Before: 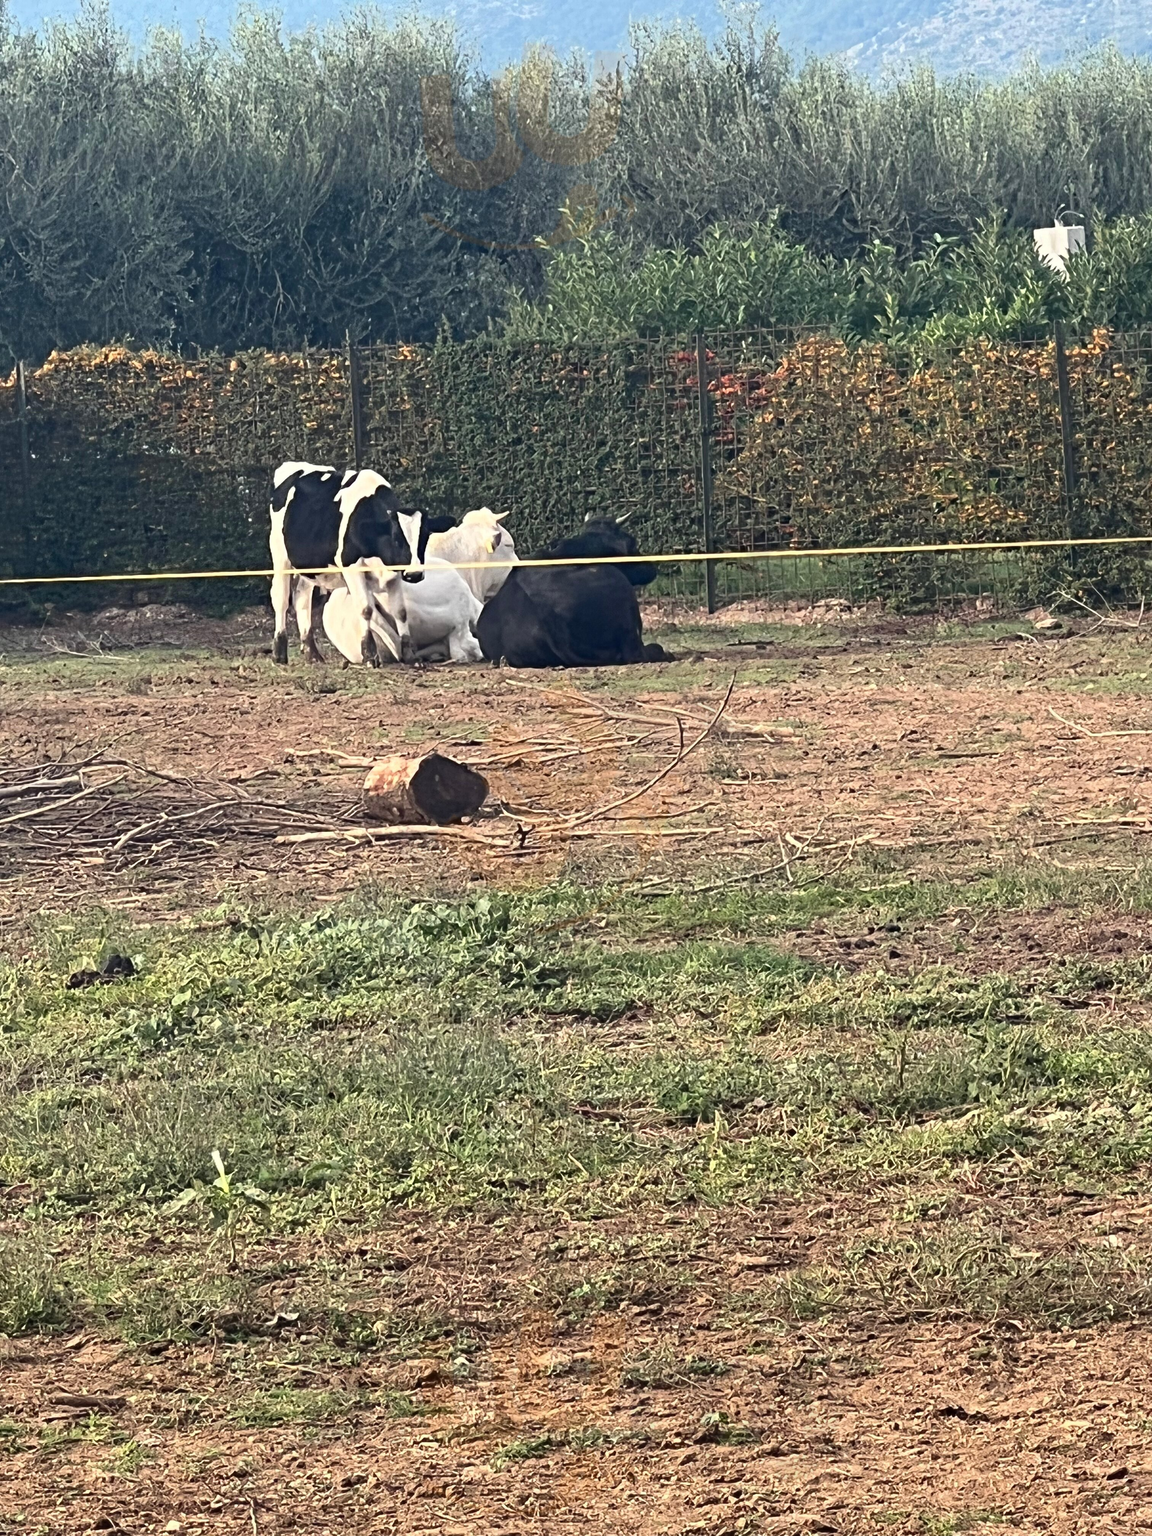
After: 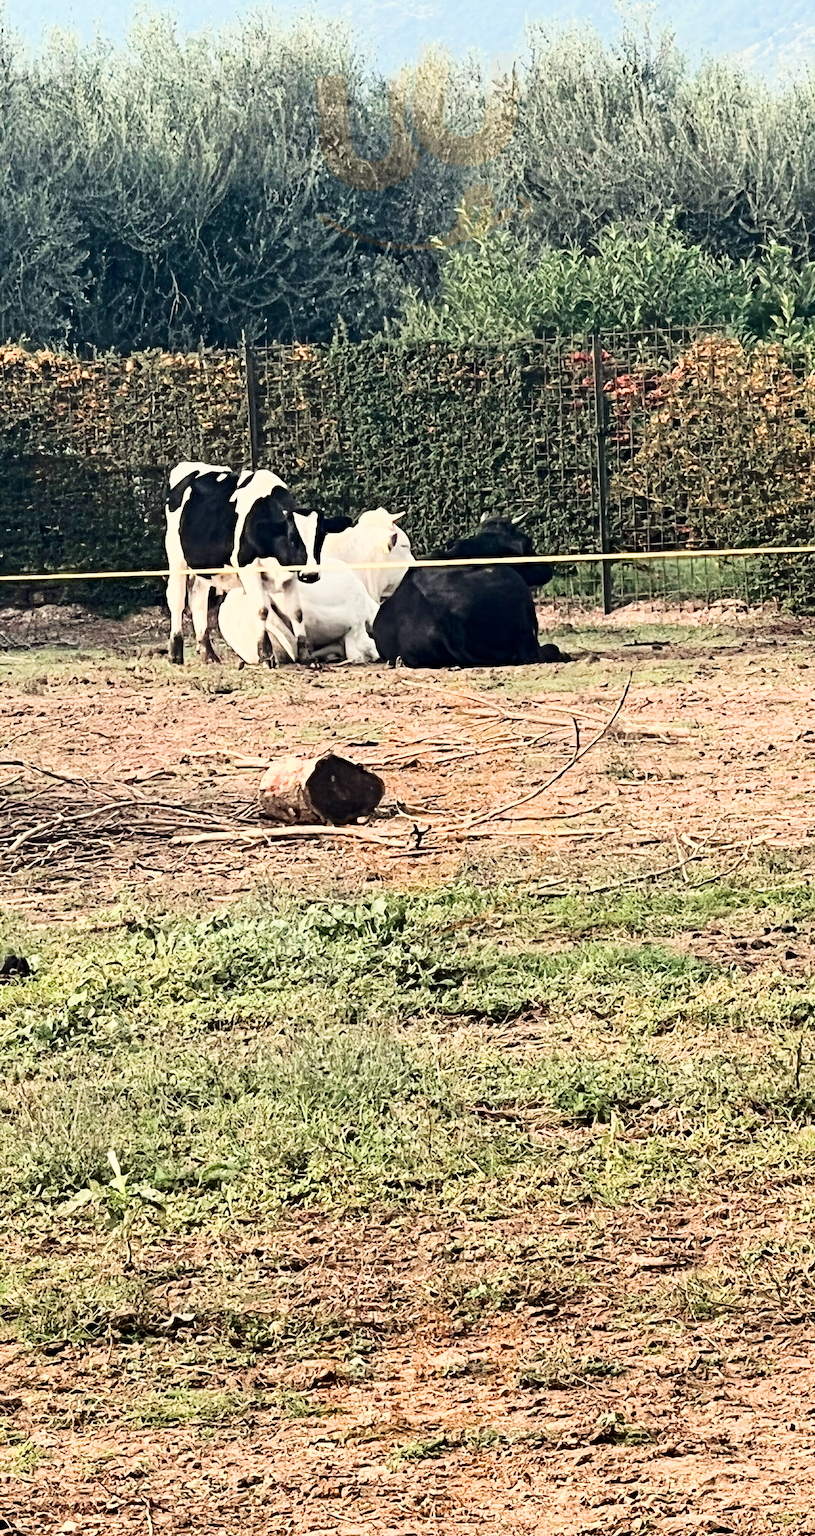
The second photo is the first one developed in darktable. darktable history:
crop and rotate: left 9.061%, right 20.142%
white balance: red 1.029, blue 0.92
filmic rgb: black relative exposure -5 EV, hardness 2.88, contrast 1.2, highlights saturation mix -30%
exposure: exposure 0.935 EV, compensate highlight preservation false
contrast brightness saturation: contrast 0.2, brightness -0.11, saturation 0.1
